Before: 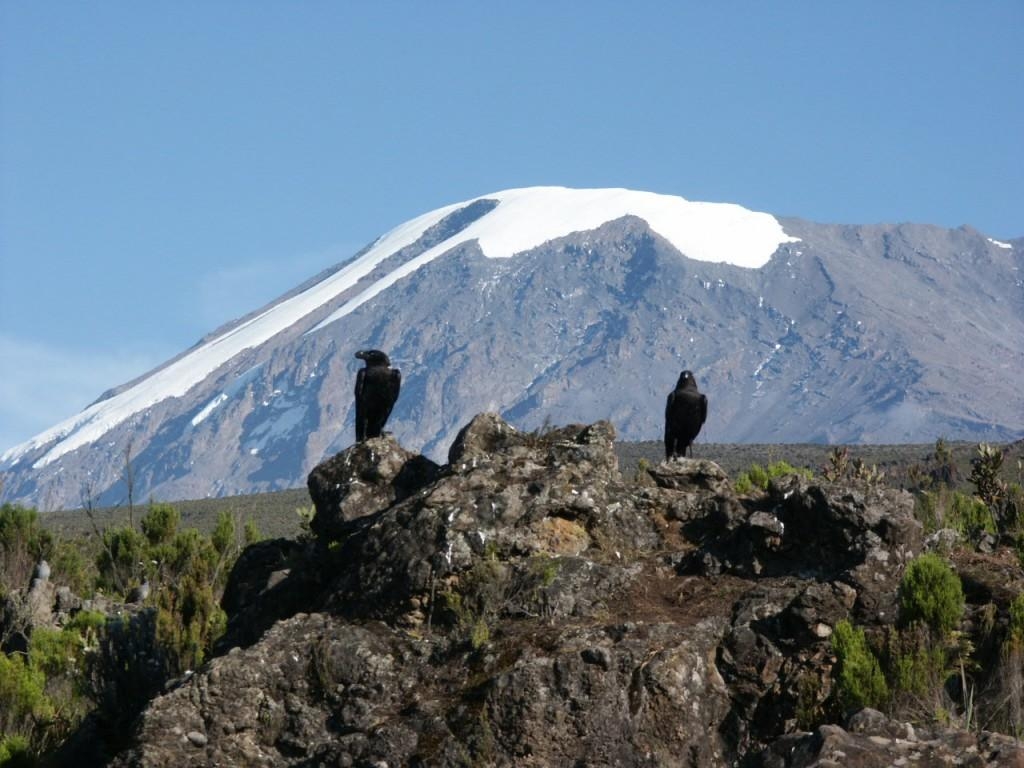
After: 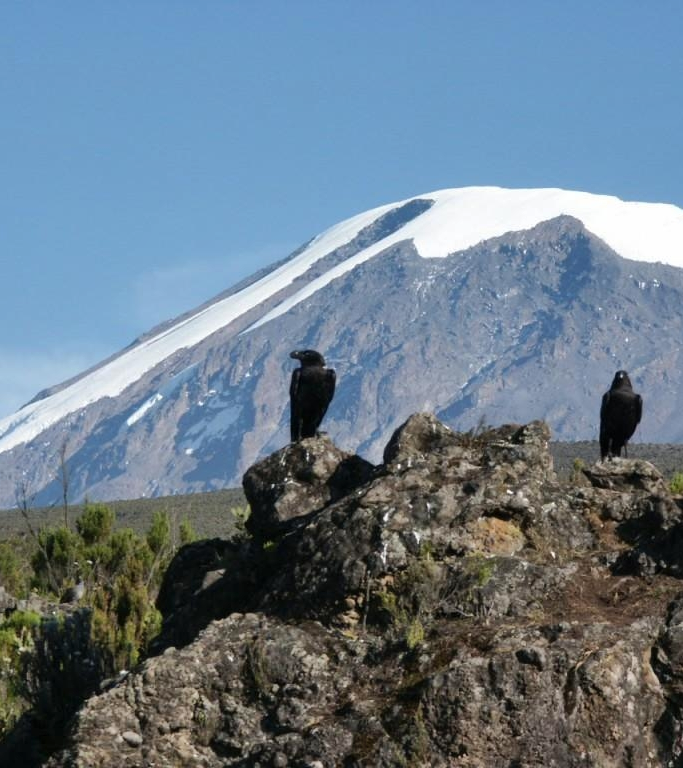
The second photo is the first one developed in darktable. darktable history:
shadows and highlights: soften with gaussian
crop and rotate: left 6.412%, right 26.882%
